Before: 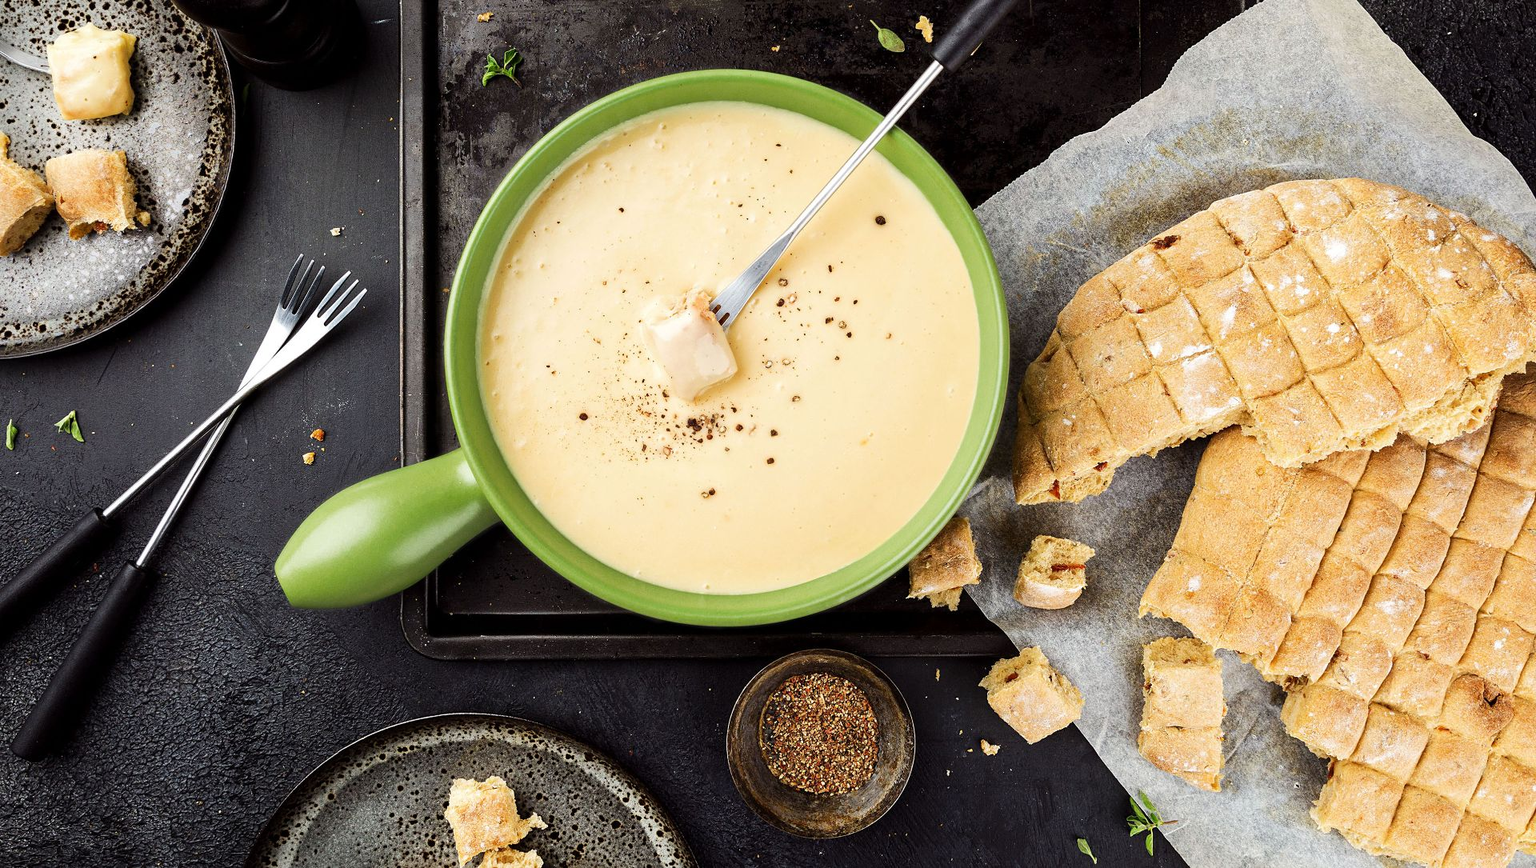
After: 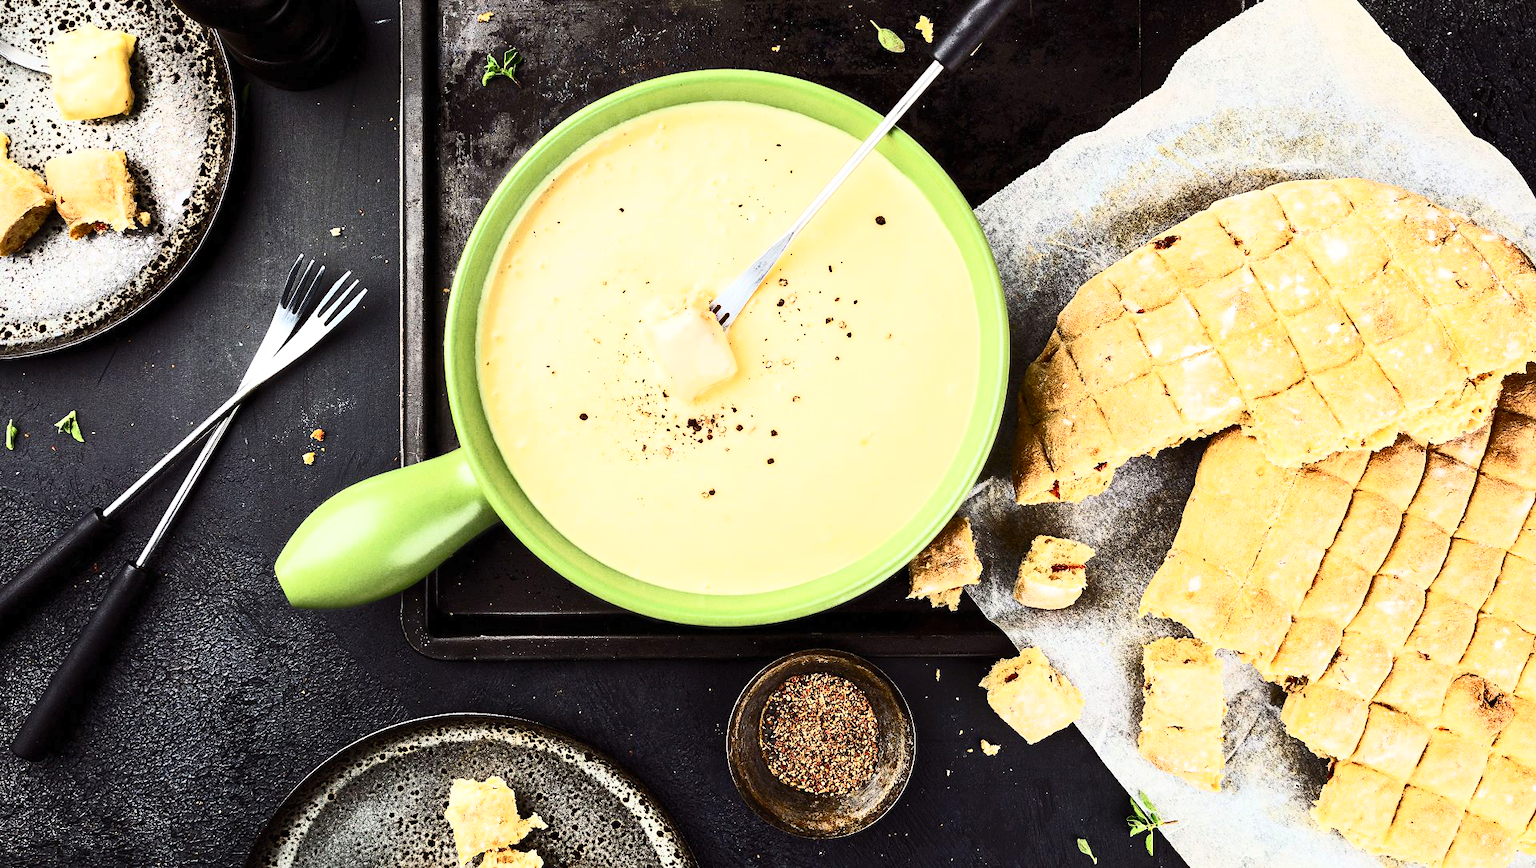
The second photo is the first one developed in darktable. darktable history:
shadows and highlights: shadows 32, highlights -32, soften with gaussian
contrast brightness saturation: contrast 0.62, brightness 0.34, saturation 0.14
